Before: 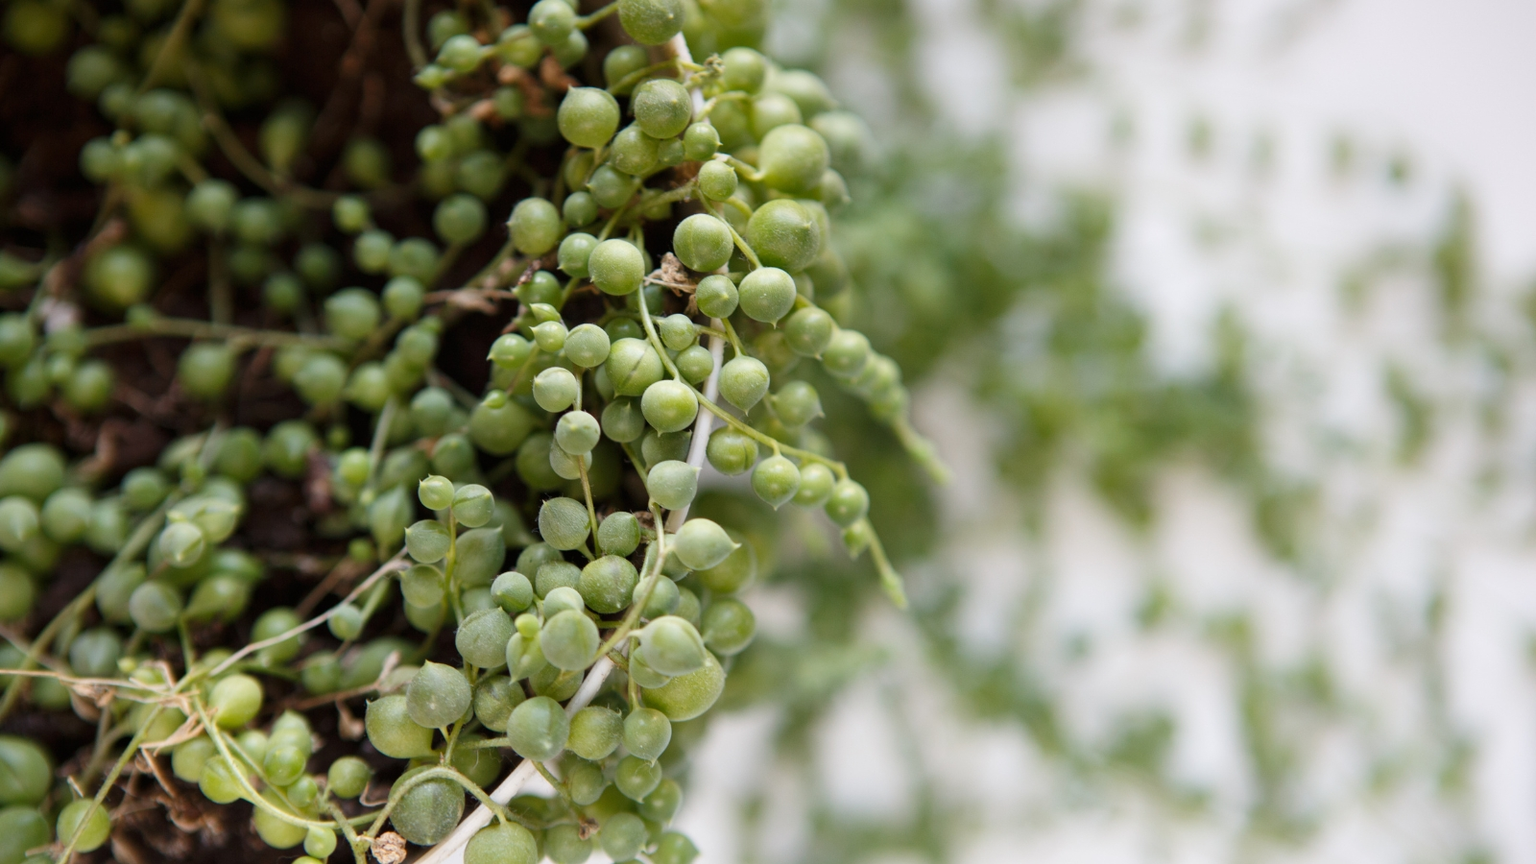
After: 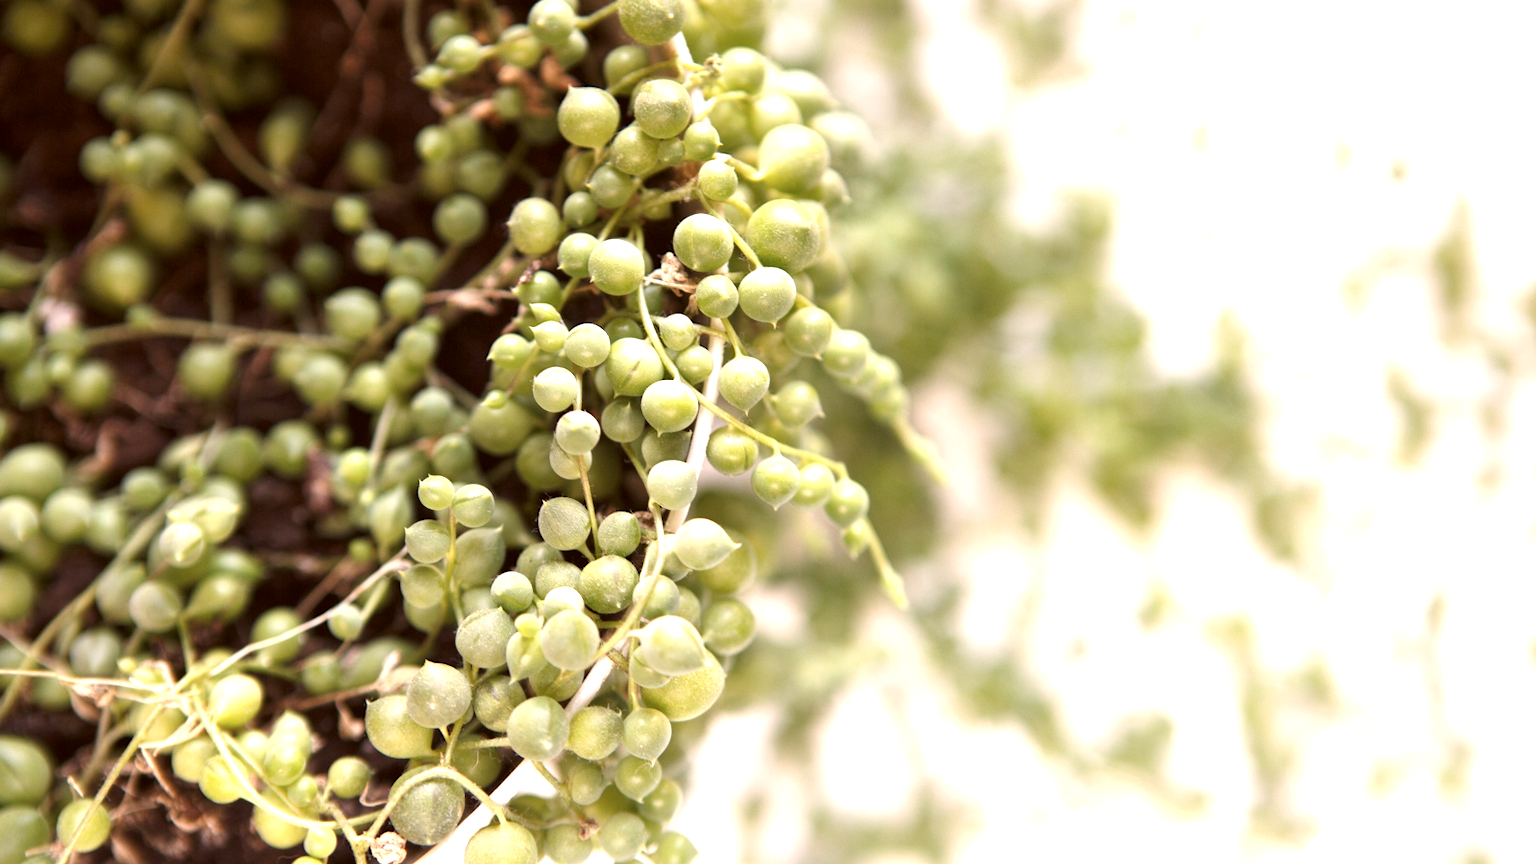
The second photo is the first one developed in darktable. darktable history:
exposure: black level correction 0, exposure 1.2 EV, compensate highlight preservation false
color correction: highlights a* 10.21, highlights b* 9.79, shadows a* 8.61, shadows b* 7.88, saturation 0.8
